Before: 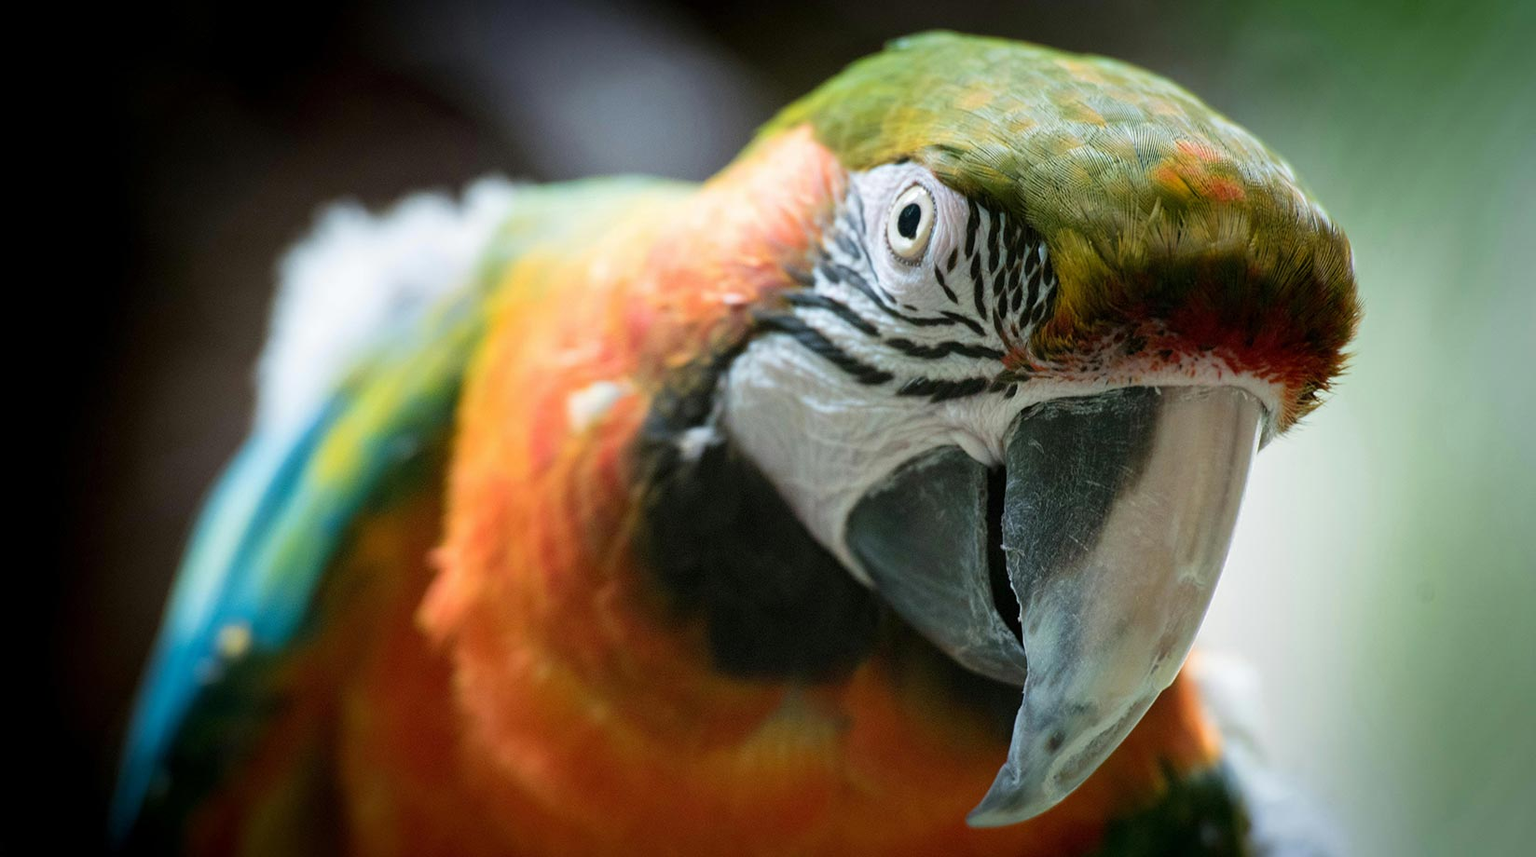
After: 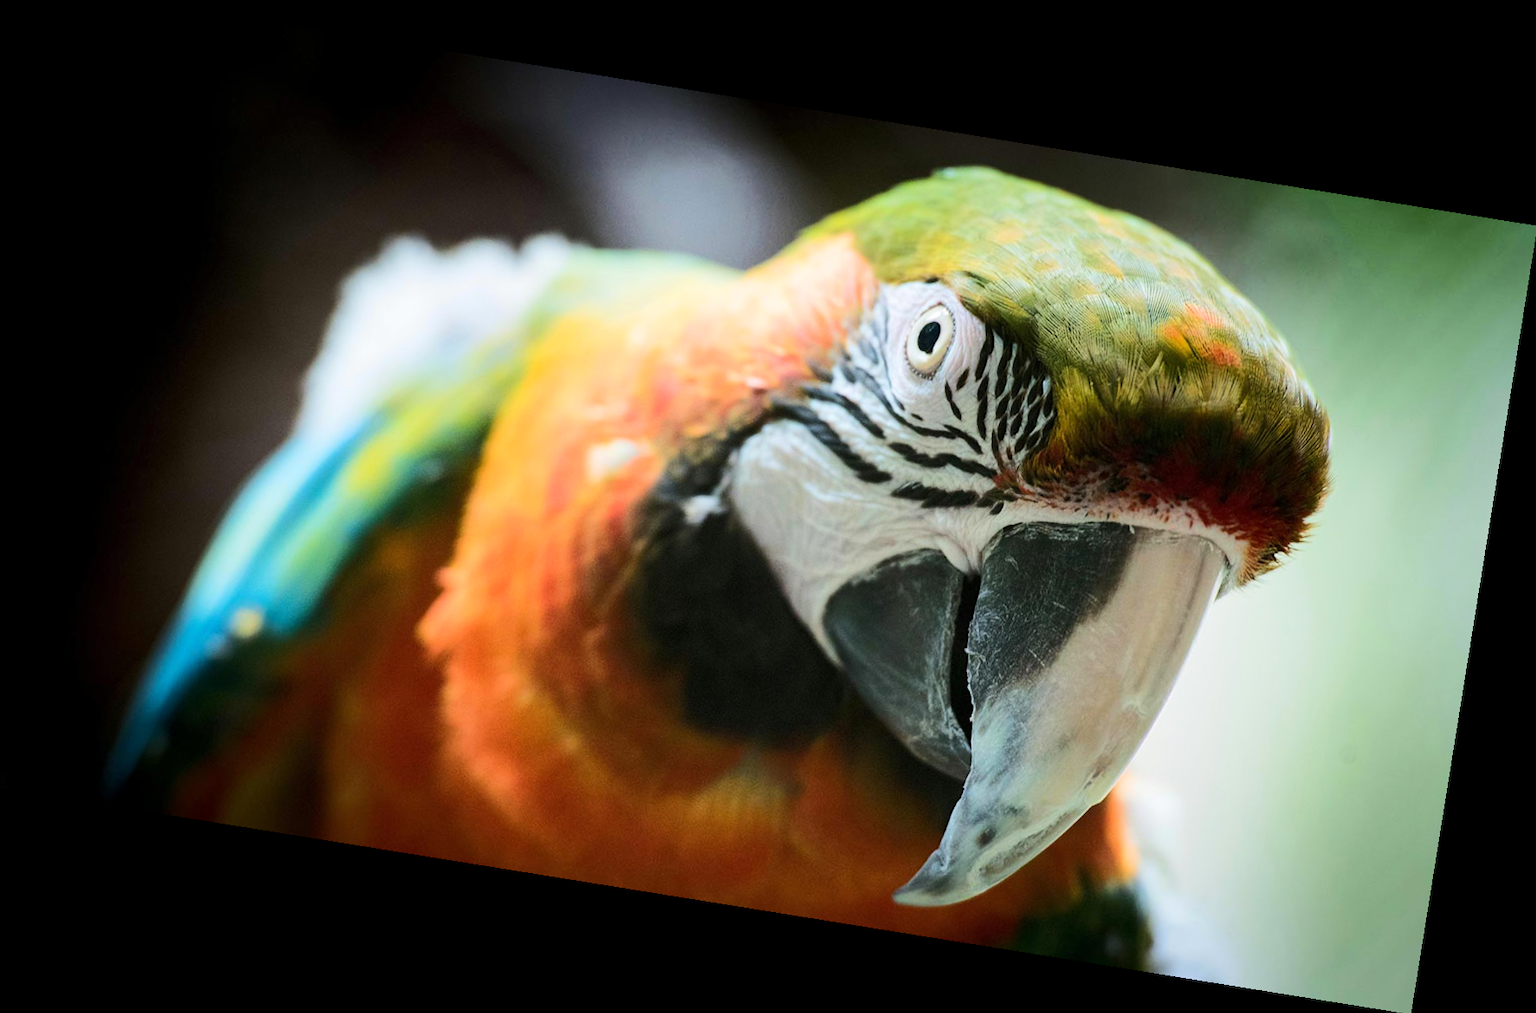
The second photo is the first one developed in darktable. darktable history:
rgb curve: curves: ch0 [(0, 0) (0.284, 0.292) (0.505, 0.644) (1, 1)]; ch1 [(0, 0) (0.284, 0.292) (0.505, 0.644) (1, 1)]; ch2 [(0, 0) (0.284, 0.292) (0.505, 0.644) (1, 1)], compensate middle gray true
rotate and perspective: rotation 9.12°, automatic cropping off
